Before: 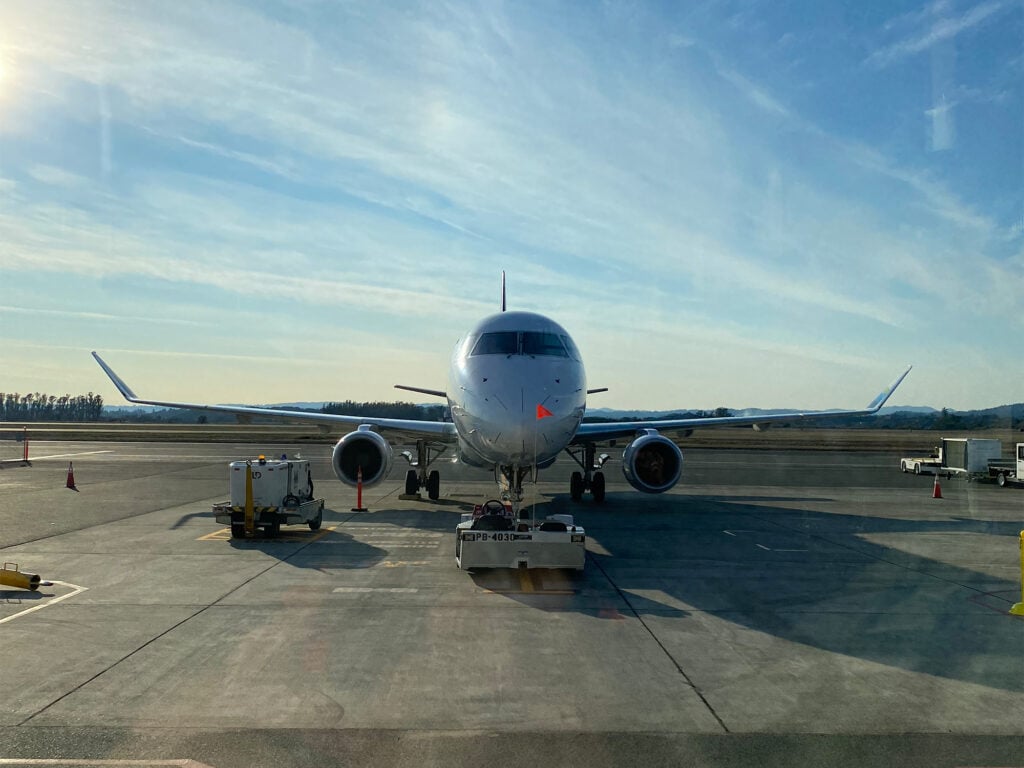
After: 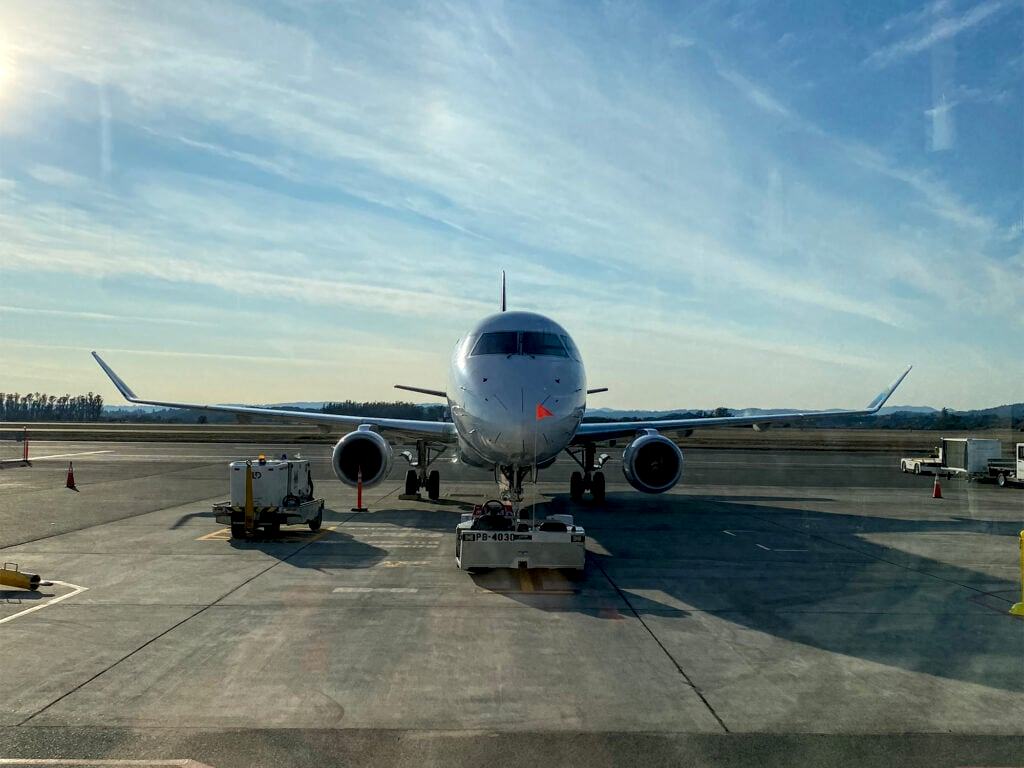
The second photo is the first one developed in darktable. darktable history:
local contrast: shadows 94%
